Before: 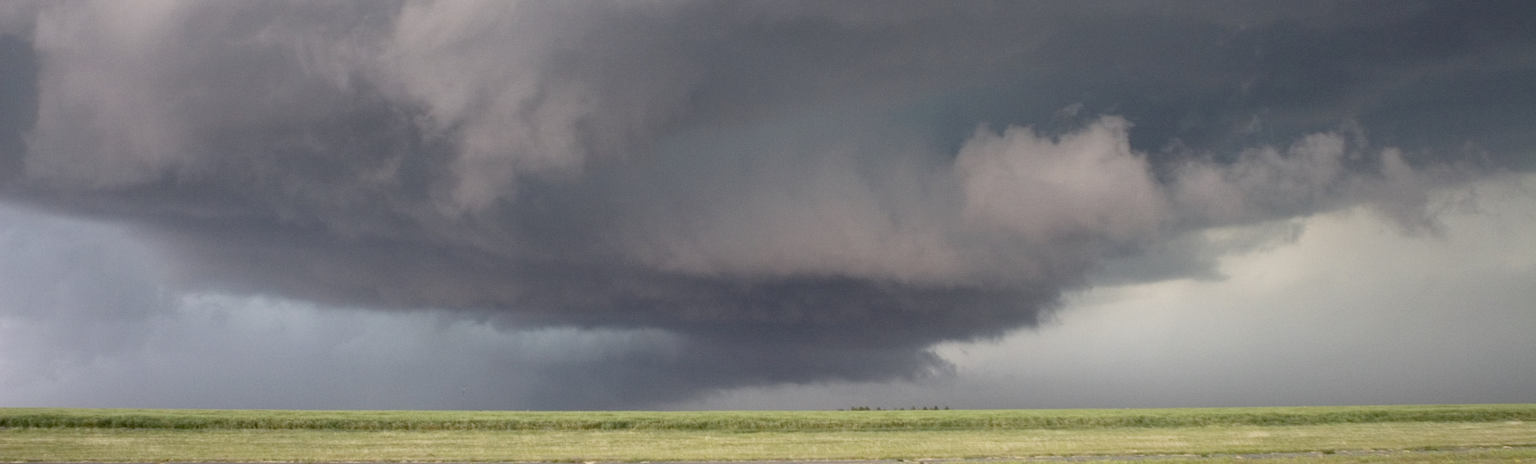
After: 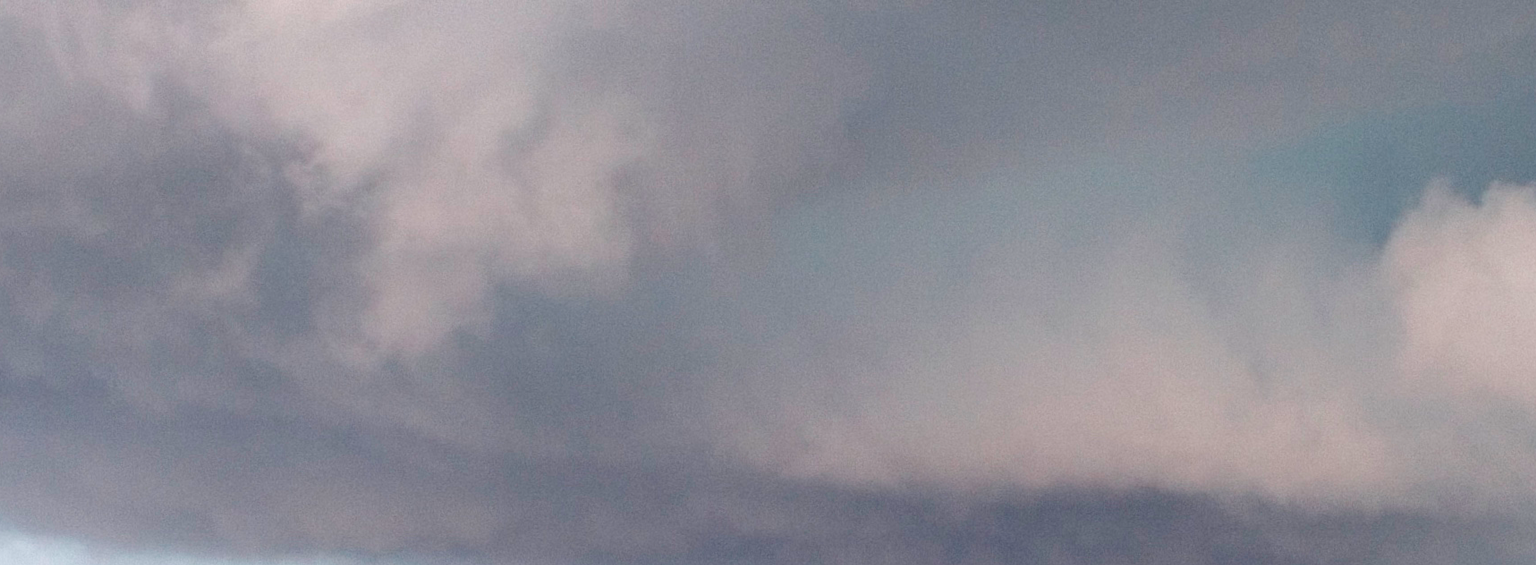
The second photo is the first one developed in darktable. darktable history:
levels: black 3.83%, white 90.64%, levels [0.044, 0.416, 0.908]
crop: left 17.835%, top 7.675%, right 32.881%, bottom 32.213%
shadows and highlights: shadows 0, highlights 40
